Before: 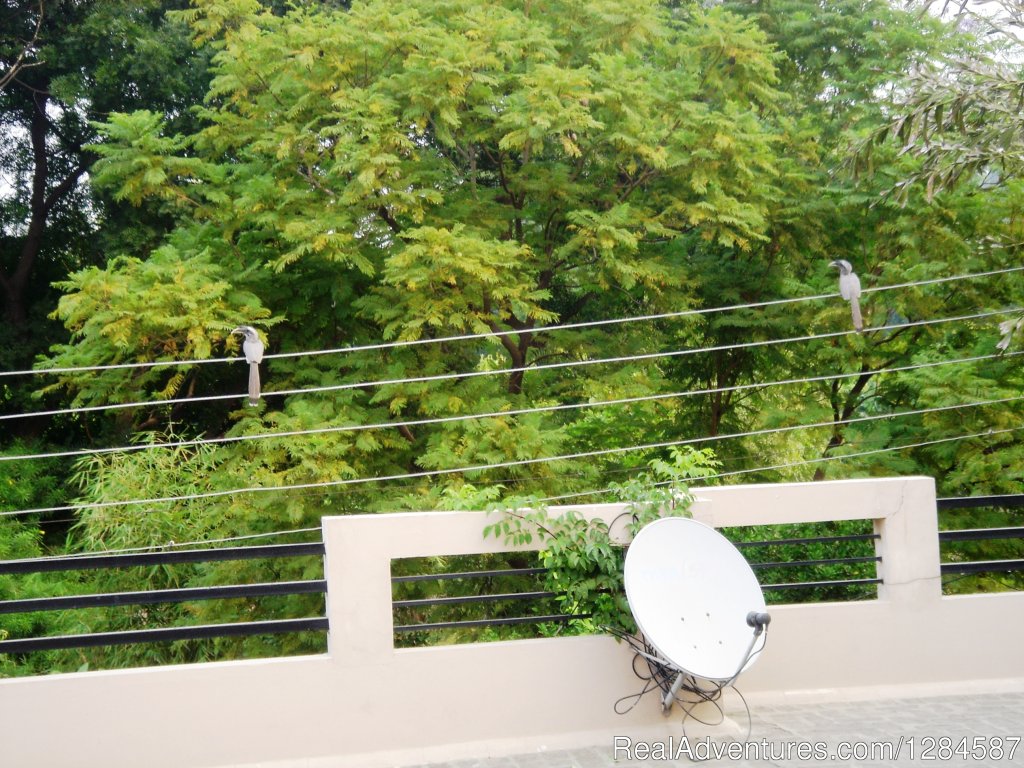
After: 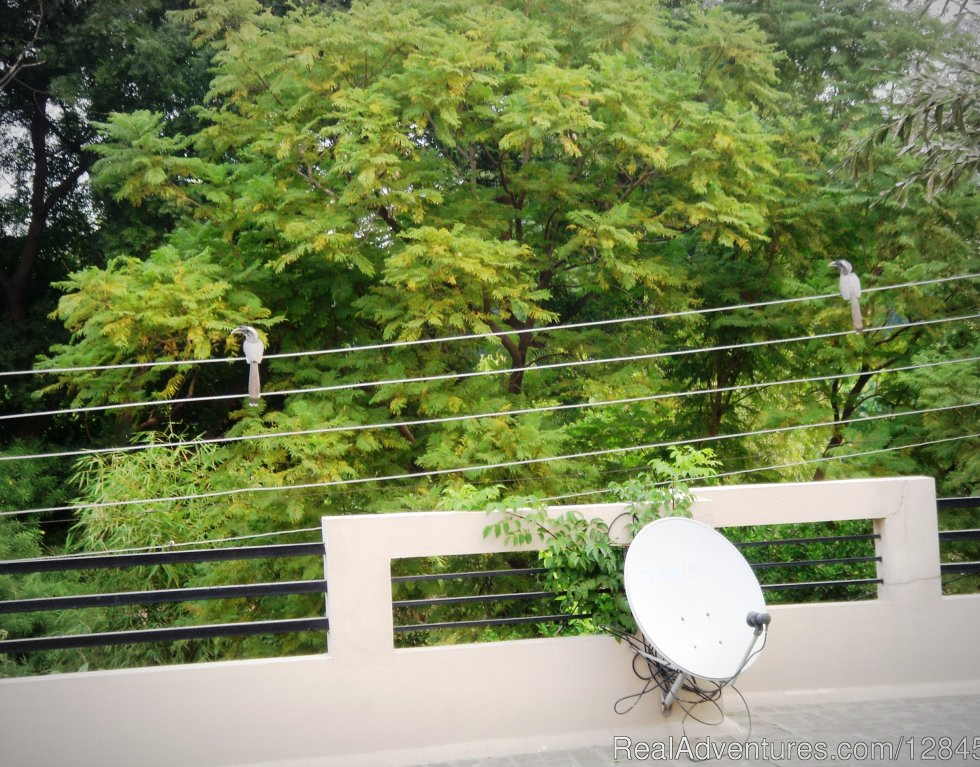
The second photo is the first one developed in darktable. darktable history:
crop: right 4.271%, bottom 0.035%
vignetting: fall-off radius 59.77%, automatic ratio true
